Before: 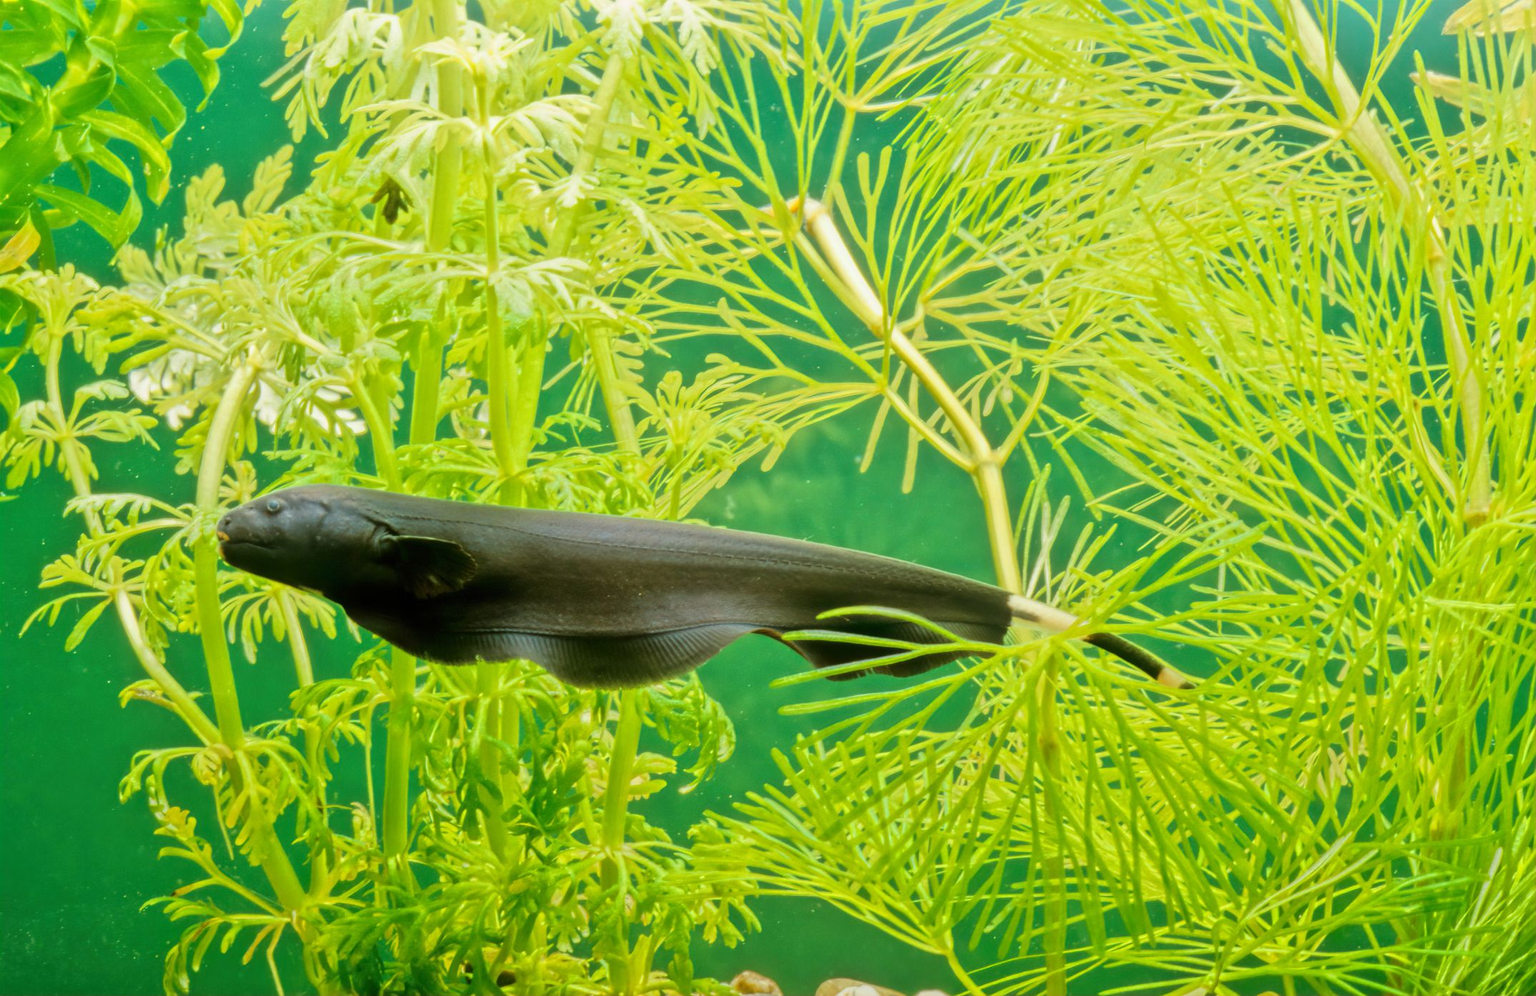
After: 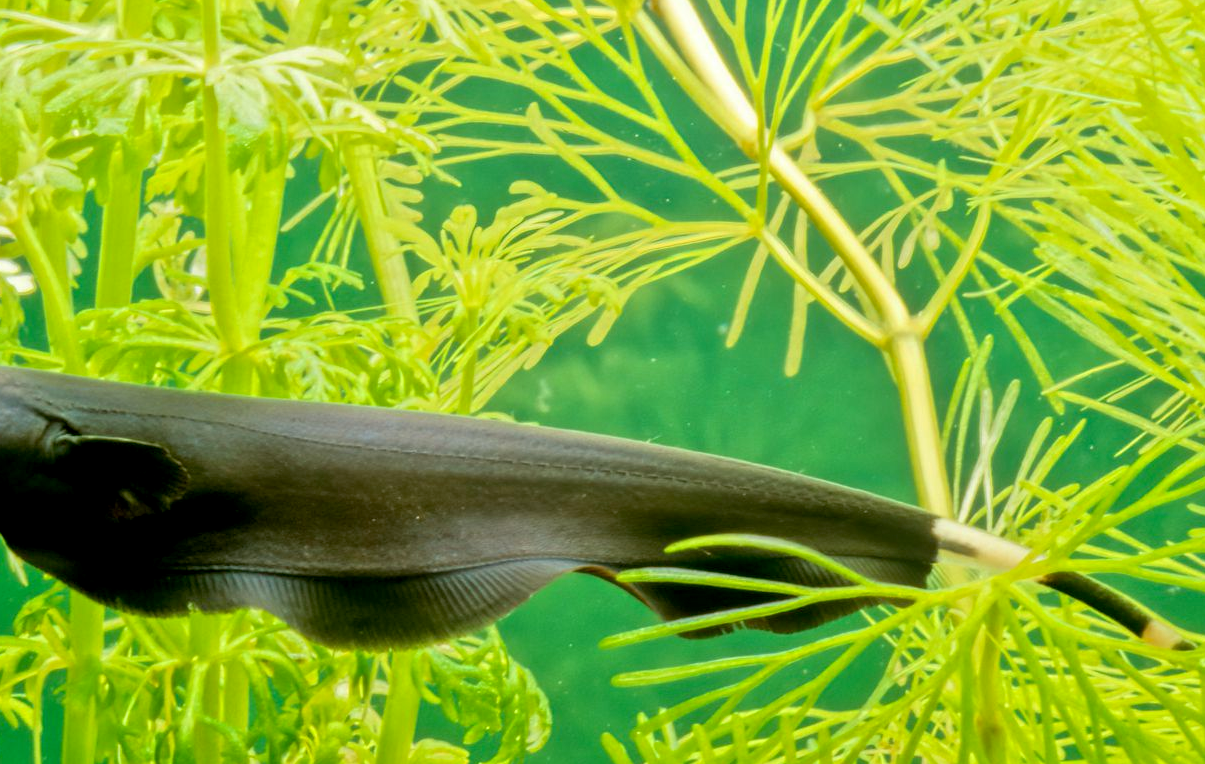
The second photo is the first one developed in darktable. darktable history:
exposure: black level correction 0.007, exposure 0.103 EV, compensate highlight preservation false
crop and rotate: left 22.271%, top 22.544%, right 21.668%, bottom 22.607%
